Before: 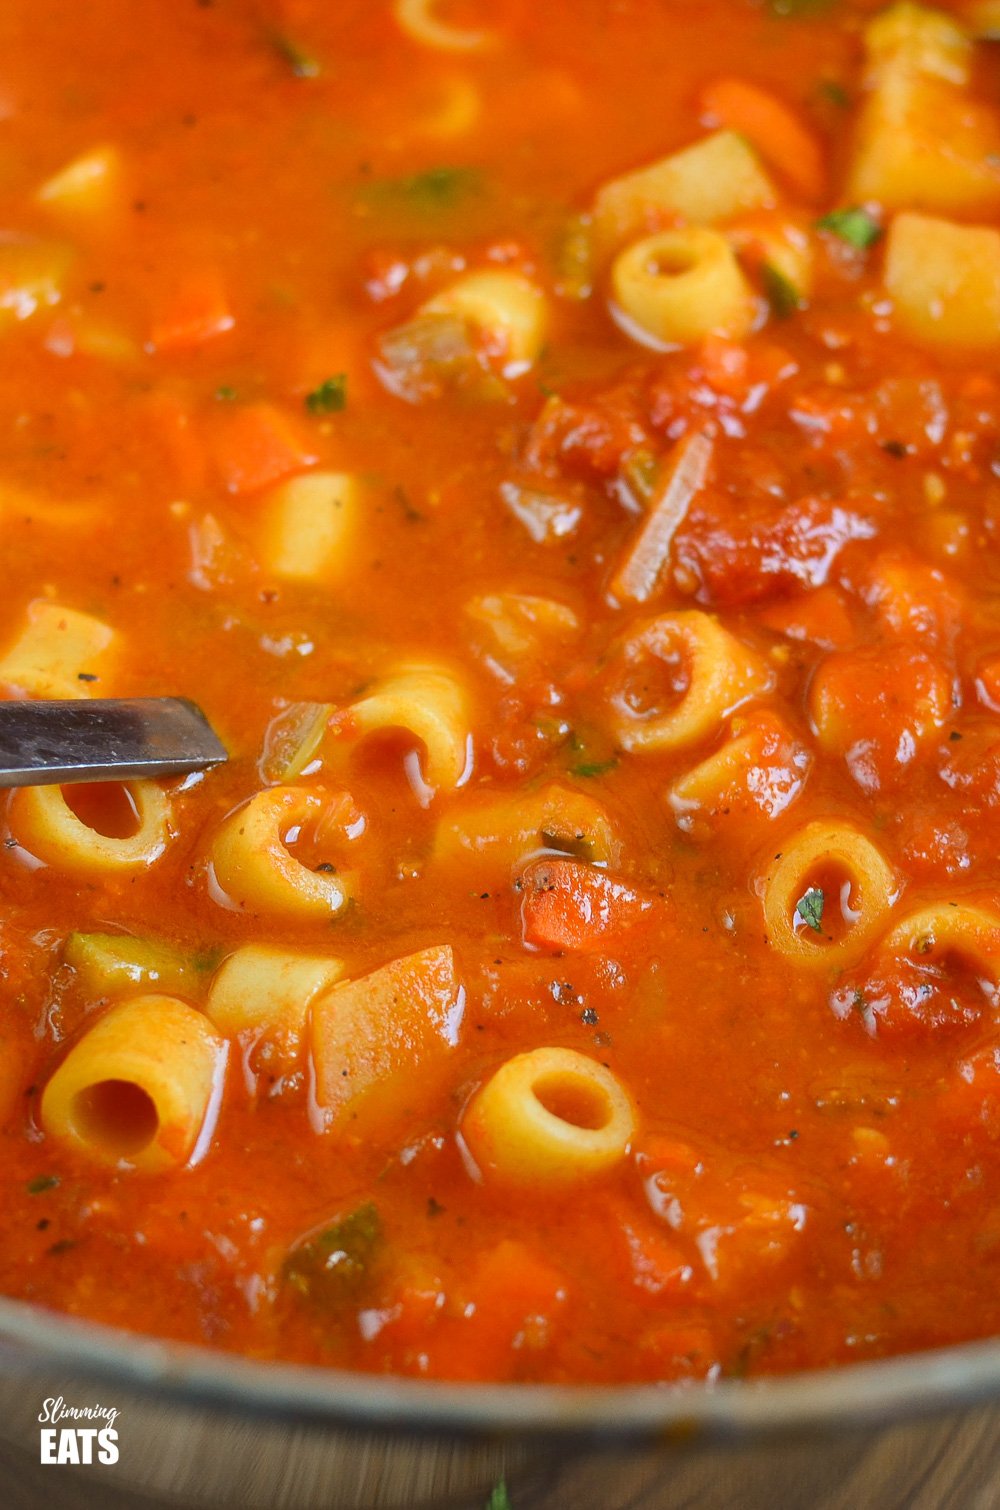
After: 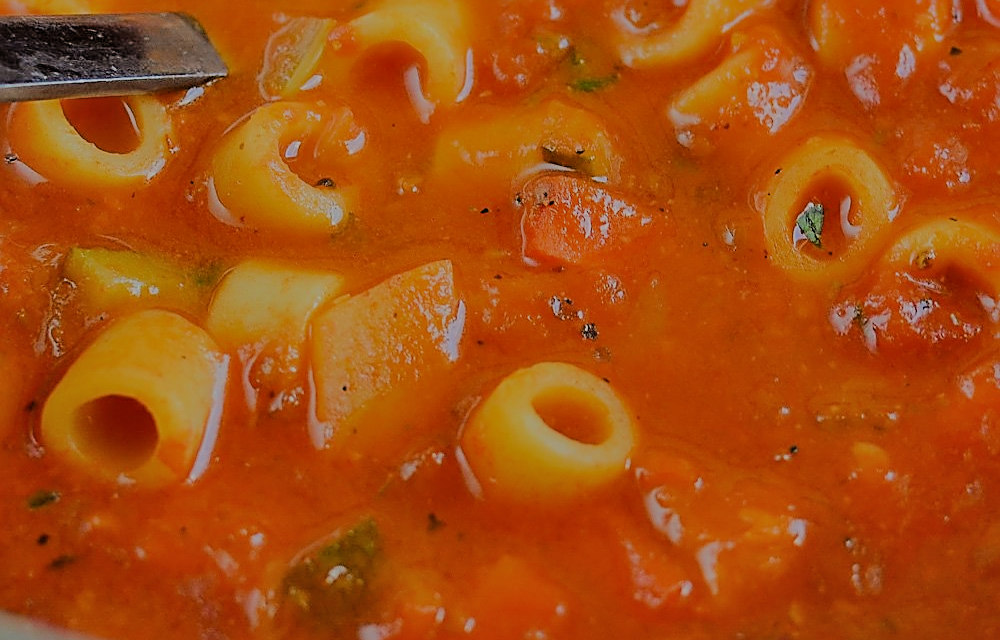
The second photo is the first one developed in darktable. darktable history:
crop: top 45.385%, bottom 12.176%
filmic rgb: black relative exposure -4.26 EV, white relative exposure 4.56 EV, hardness 2.39, contrast 1.061
exposure: black level correction 0.001, exposure -0.124 EV, compensate highlight preservation false
shadows and highlights: shadows 52.21, highlights -28.39, soften with gaussian
sharpen: amount 1.016
tone equalizer: -8 EV -0.036 EV, -7 EV 0.036 EV, -6 EV -0.005 EV, -5 EV 0.007 EV, -4 EV -0.032 EV, -3 EV -0.23 EV, -2 EV -0.641 EV, -1 EV -0.993 EV, +0 EV -0.974 EV, edges refinement/feathering 500, mask exposure compensation -1.57 EV, preserve details no
